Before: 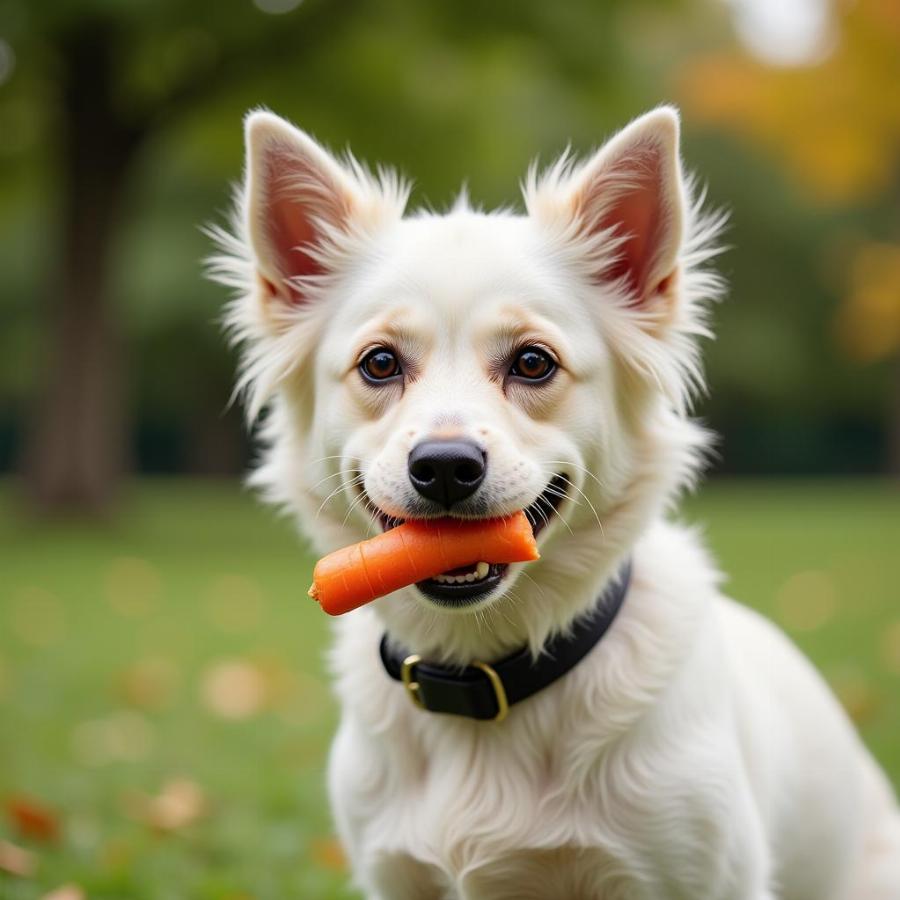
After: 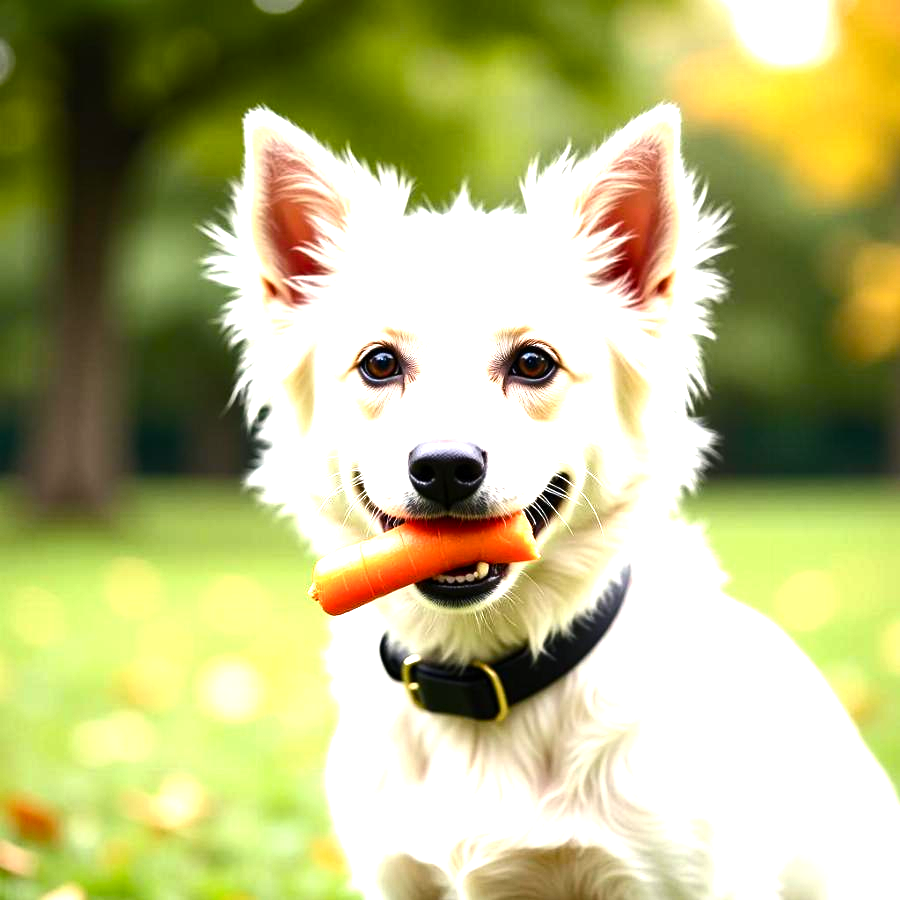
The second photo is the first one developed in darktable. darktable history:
local contrast: mode bilateral grid, contrast 20, coarseness 50, detail 103%, midtone range 0.2
tone equalizer: -8 EV -0.444 EV, -7 EV -0.381 EV, -6 EV -0.329 EV, -5 EV -0.209 EV, -3 EV 0.225 EV, -2 EV 0.318 EV, -1 EV 0.392 EV, +0 EV 0.423 EV, edges refinement/feathering 500, mask exposure compensation -1.57 EV, preserve details no
color balance rgb: shadows lift › chroma 1.007%, shadows lift › hue 216.78°, perceptual saturation grading › global saturation 20%, perceptual saturation grading › highlights -25.504%, perceptual saturation grading › shadows 25.131%, perceptual brilliance grading › global brilliance -18.363%, perceptual brilliance grading › highlights 29.516%, global vibrance 10.045%
exposure: exposure 0.994 EV, compensate highlight preservation false
